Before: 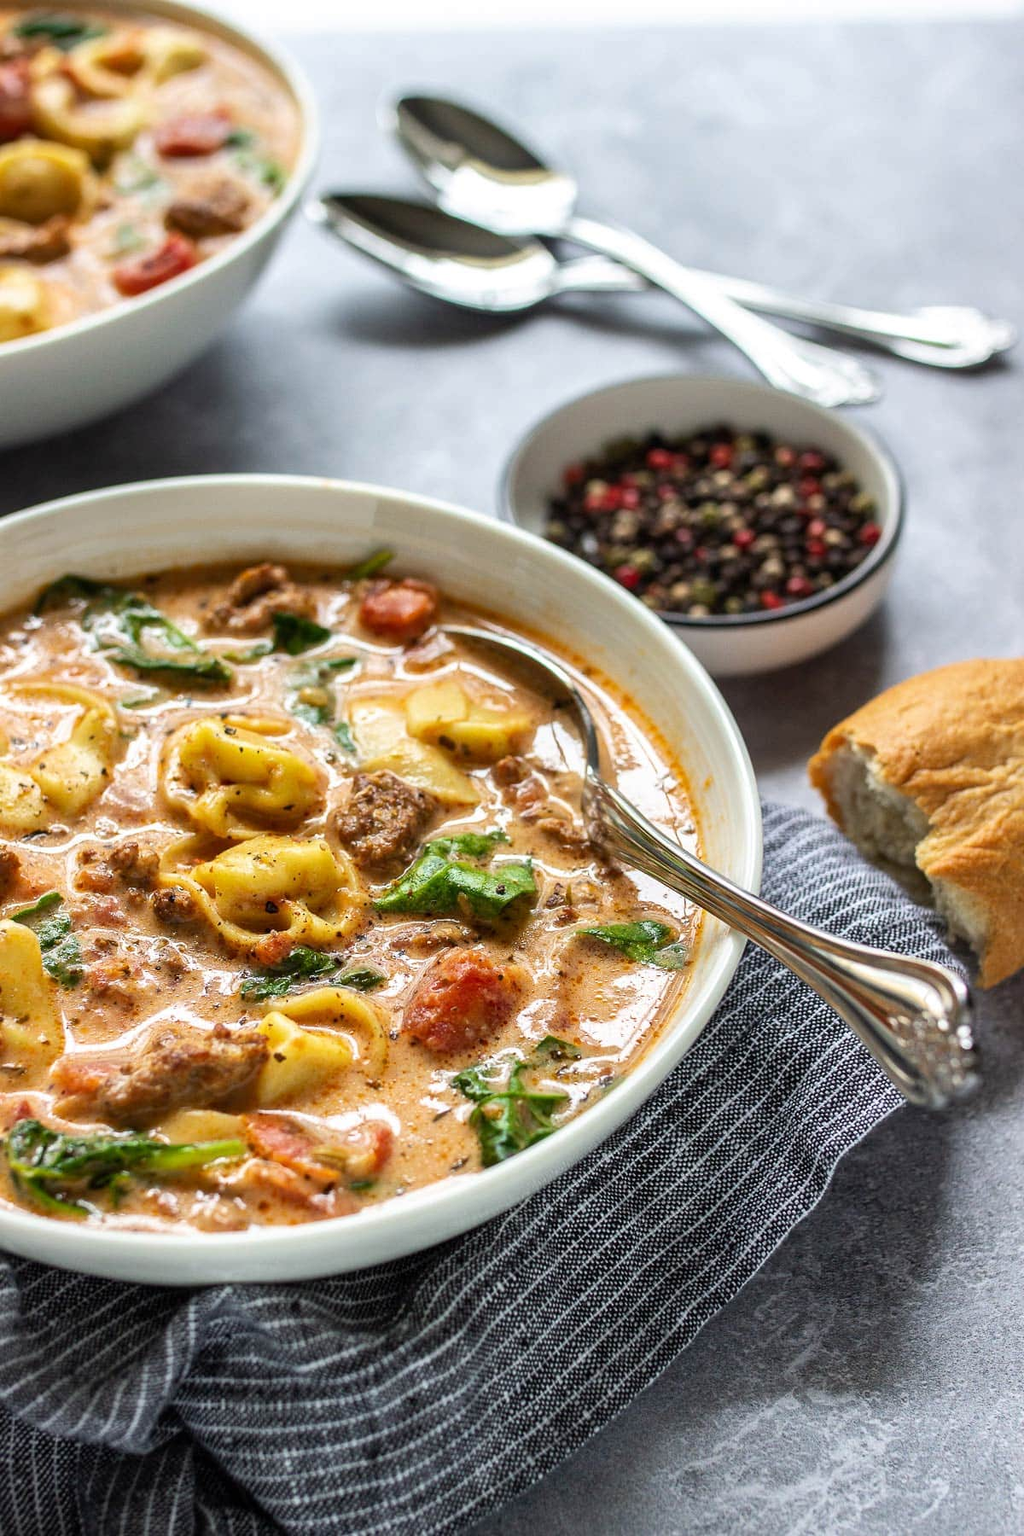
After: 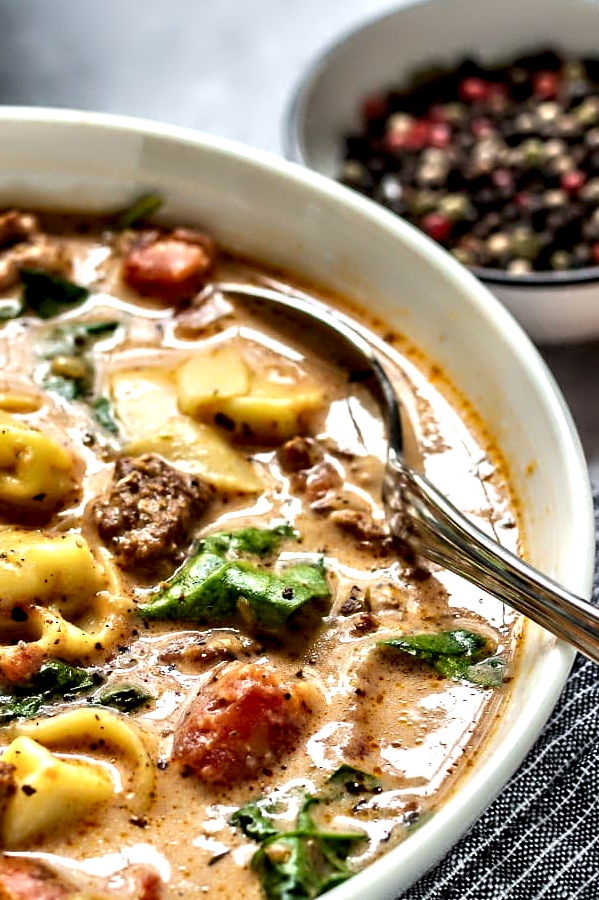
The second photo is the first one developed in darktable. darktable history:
crop: left 25%, top 25%, right 25%, bottom 25%
contrast equalizer: y [[0.783, 0.666, 0.575, 0.77, 0.556, 0.501], [0.5 ×6], [0.5 ×6], [0, 0.02, 0.272, 0.399, 0.062, 0], [0 ×6]]
